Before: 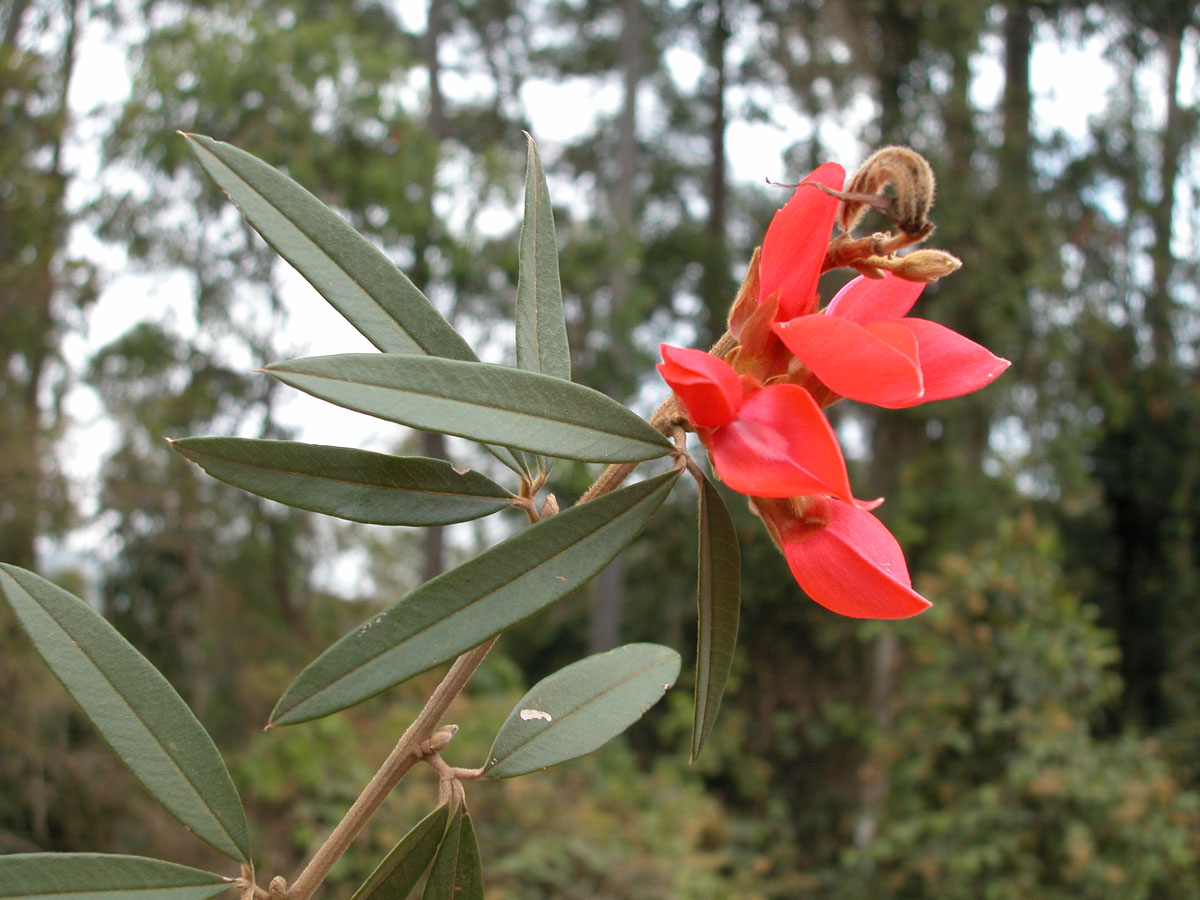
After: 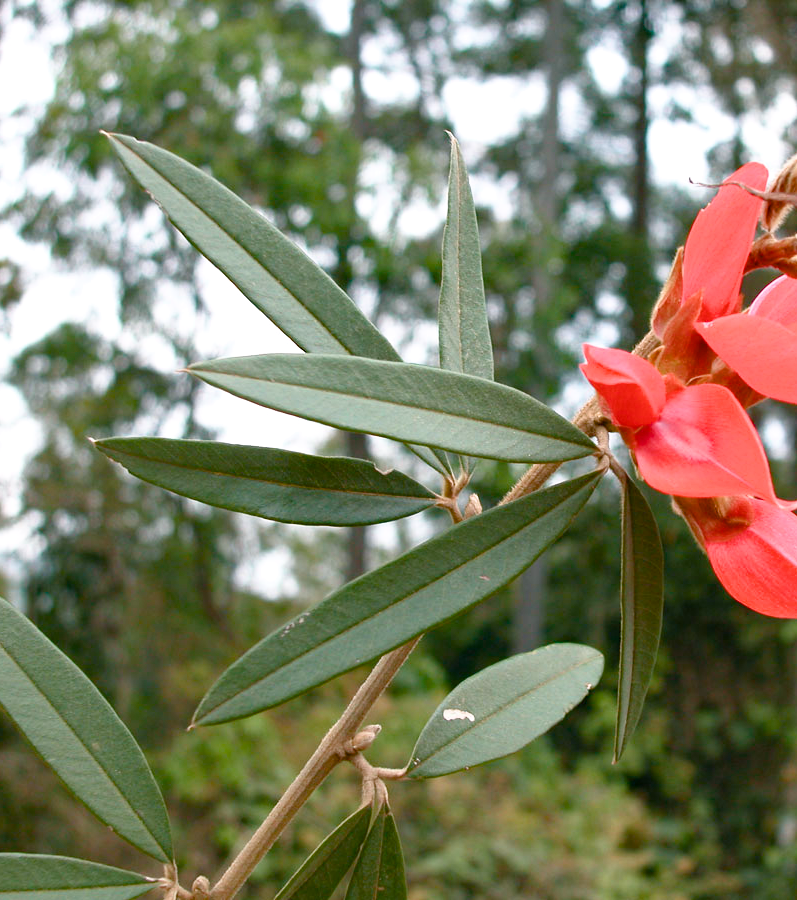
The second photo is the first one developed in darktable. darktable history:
exposure: black level correction 0.001, exposure 0.499 EV, compensate exposure bias true, compensate highlight preservation false
filmic rgb: black relative exposure -16 EV, white relative exposure 2.91 EV, hardness 10, iterations of high-quality reconstruction 0, contrast in shadows safe
local contrast: mode bilateral grid, contrast 16, coarseness 35, detail 104%, midtone range 0.2
color balance rgb: power › luminance -7.774%, power › chroma 1.111%, power › hue 216.35°, perceptual saturation grading › global saturation 20%, perceptual saturation grading › highlights -50.232%, perceptual saturation grading › shadows 31.151%, global vibrance 20%
crop and rotate: left 6.453%, right 27.093%
haze removal: compatibility mode true, adaptive false
